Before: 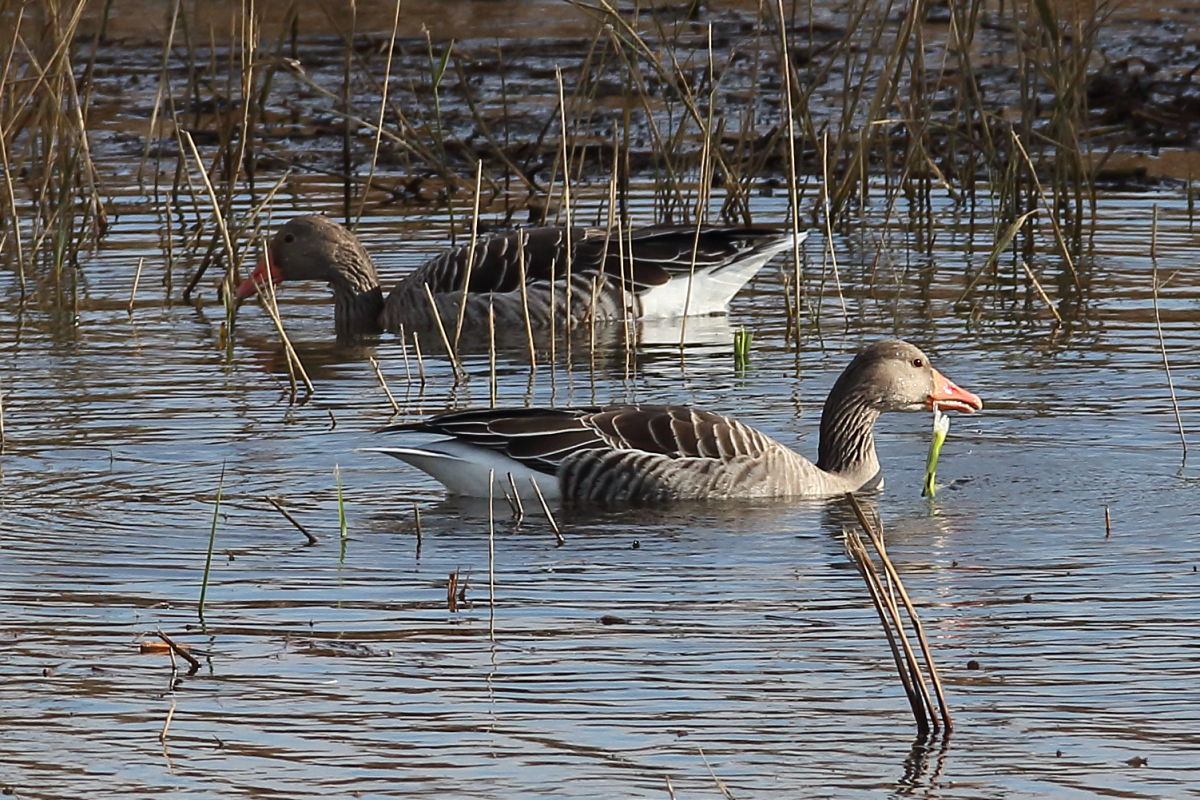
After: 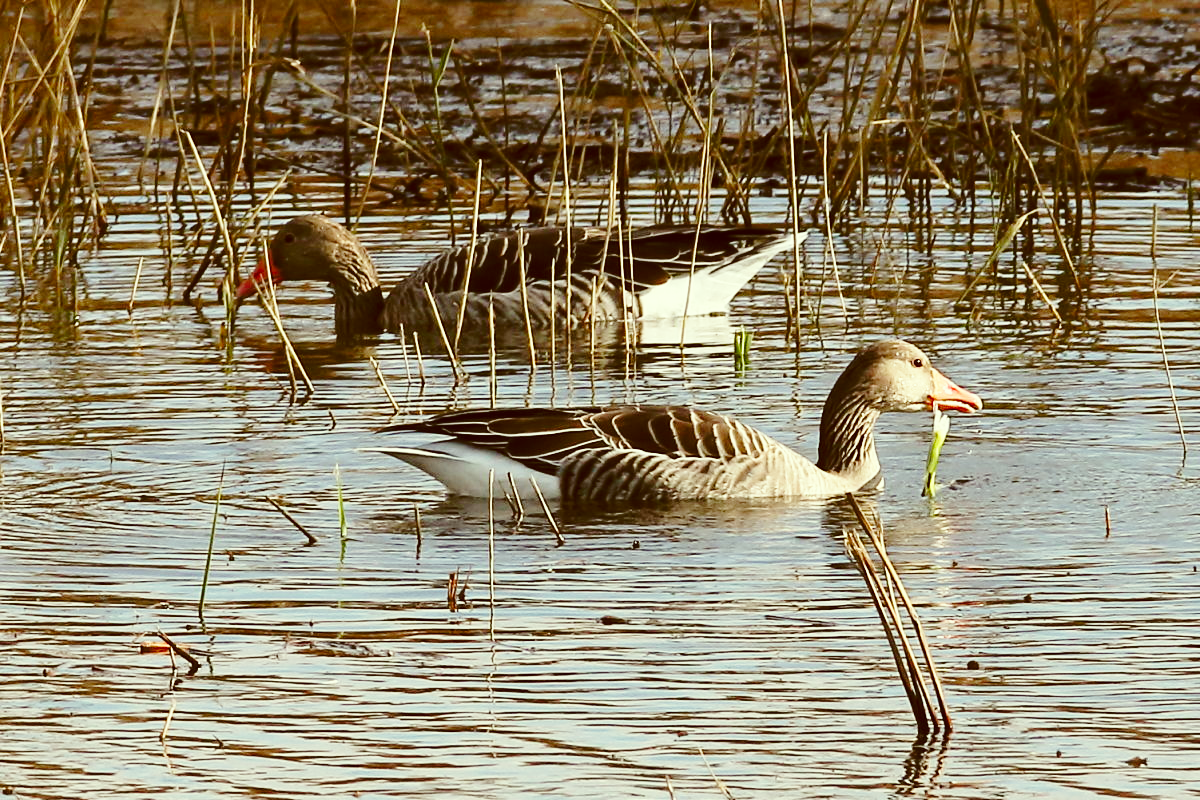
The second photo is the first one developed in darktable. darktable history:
color correction: highlights a* -5.23, highlights b* 9.8, shadows a* 9.87, shadows b* 24.88
base curve: curves: ch0 [(0, 0) (0.032, 0.037) (0.105, 0.228) (0.435, 0.76) (0.856, 0.983) (1, 1)], preserve colors none
